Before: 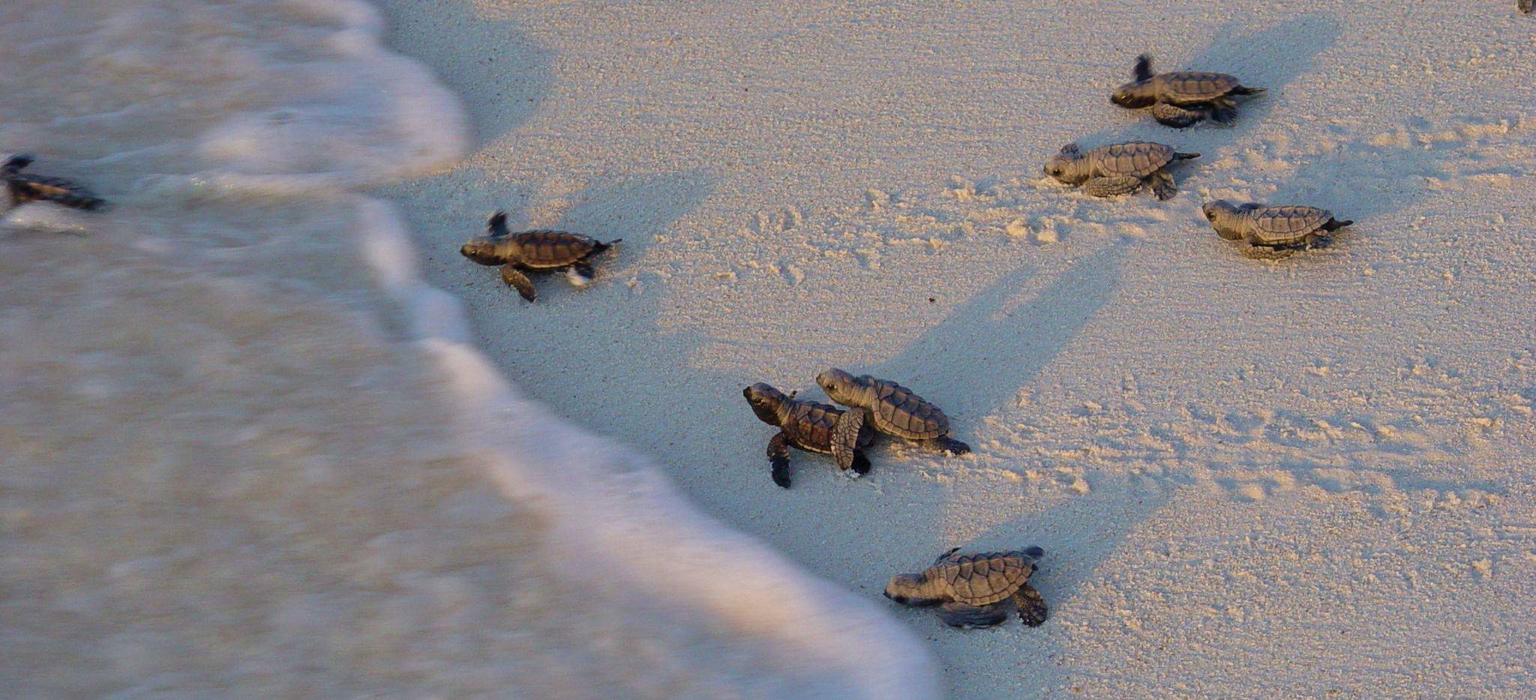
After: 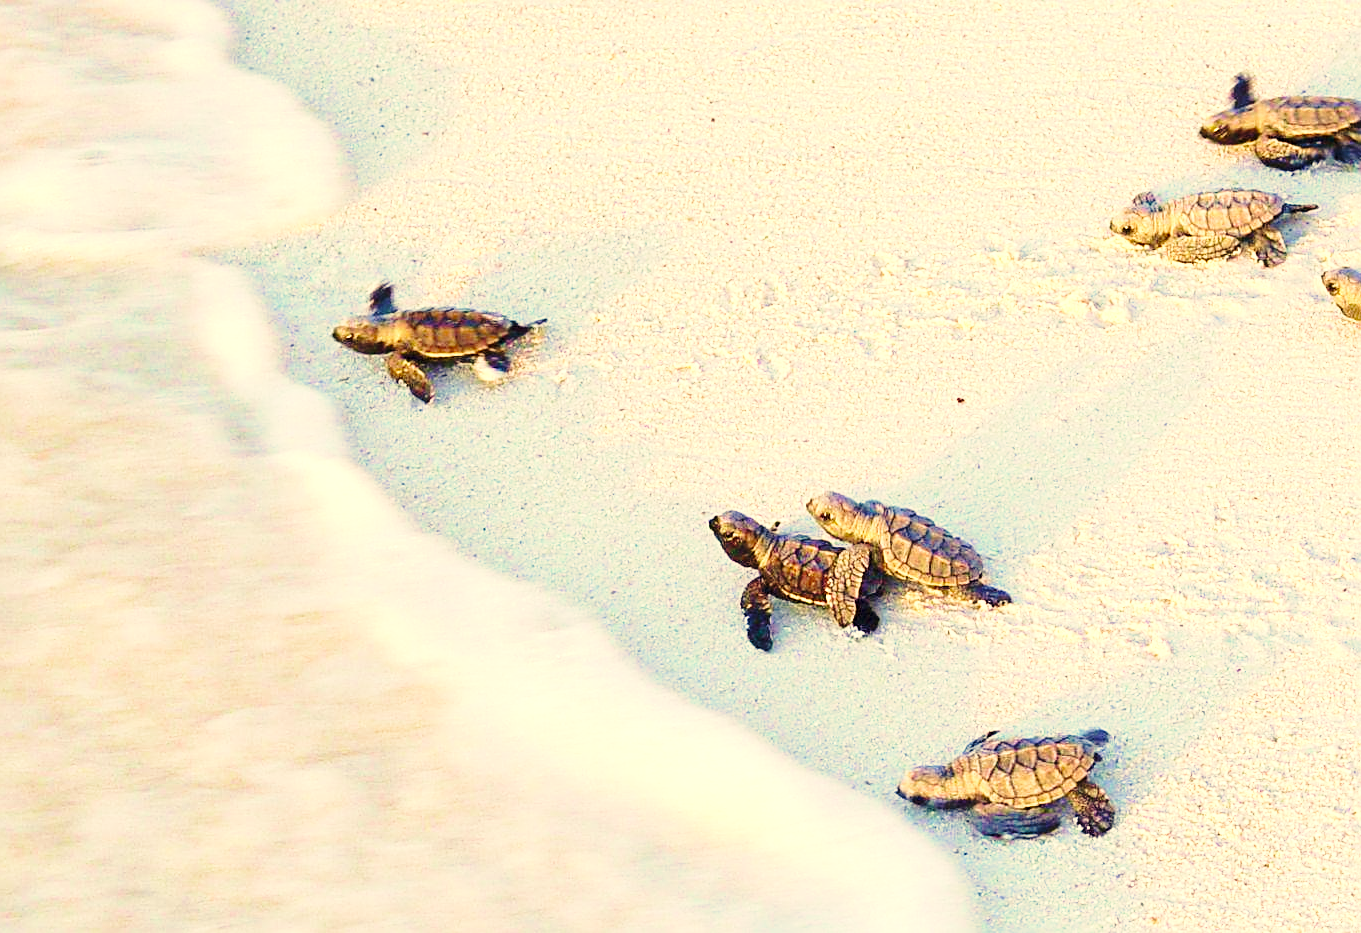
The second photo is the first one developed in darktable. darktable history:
base curve: curves: ch0 [(0, 0) (0.028, 0.03) (0.121, 0.232) (0.46, 0.748) (0.859, 0.968) (1, 1)], preserve colors none
exposure: black level correction 0, exposure 1.383 EV, compensate exposure bias true, compensate highlight preservation false
crop and rotate: left 13.805%, right 19.739%
color correction: highlights a* 1.47, highlights b* 18.29
sharpen: on, module defaults
velvia: strength 39.67%
